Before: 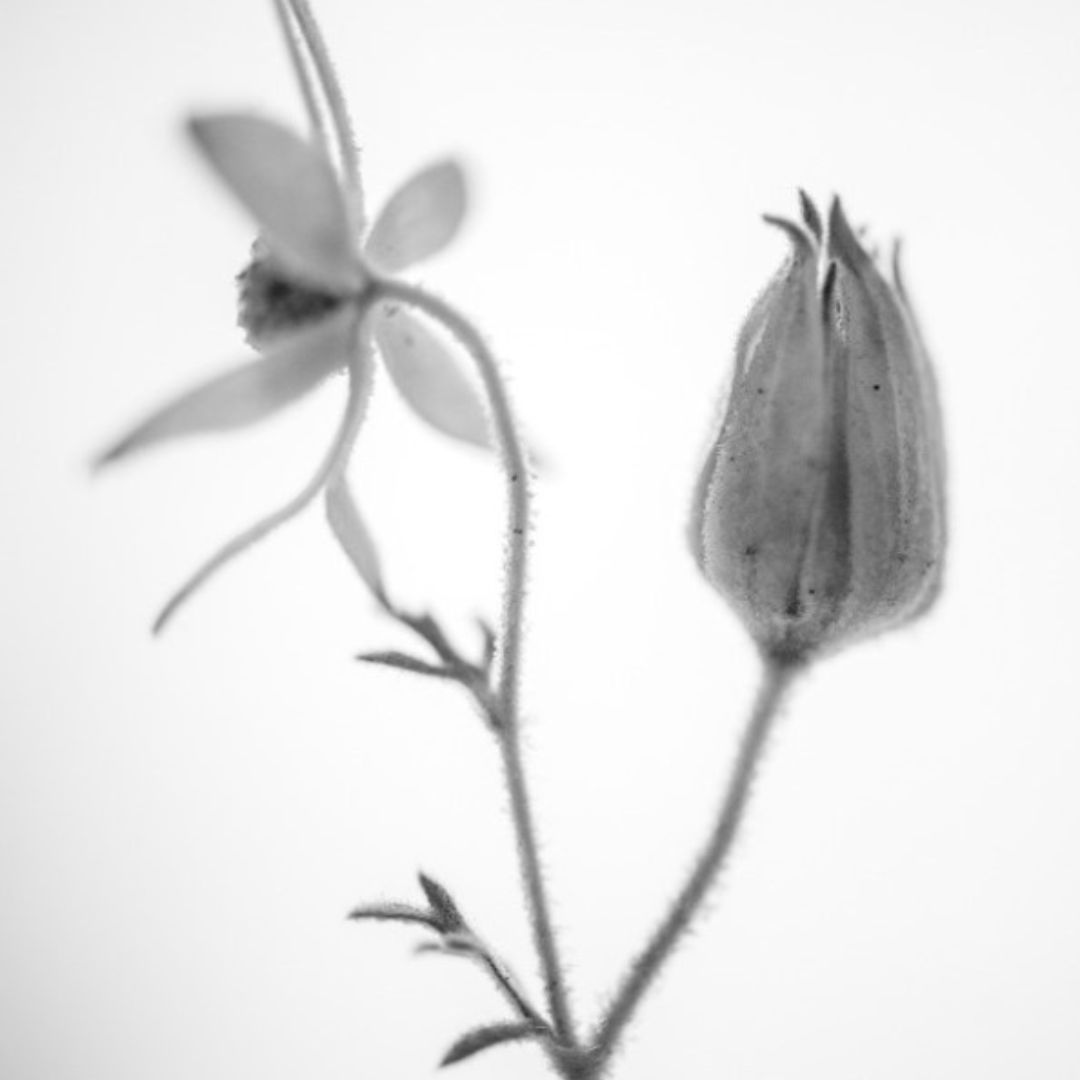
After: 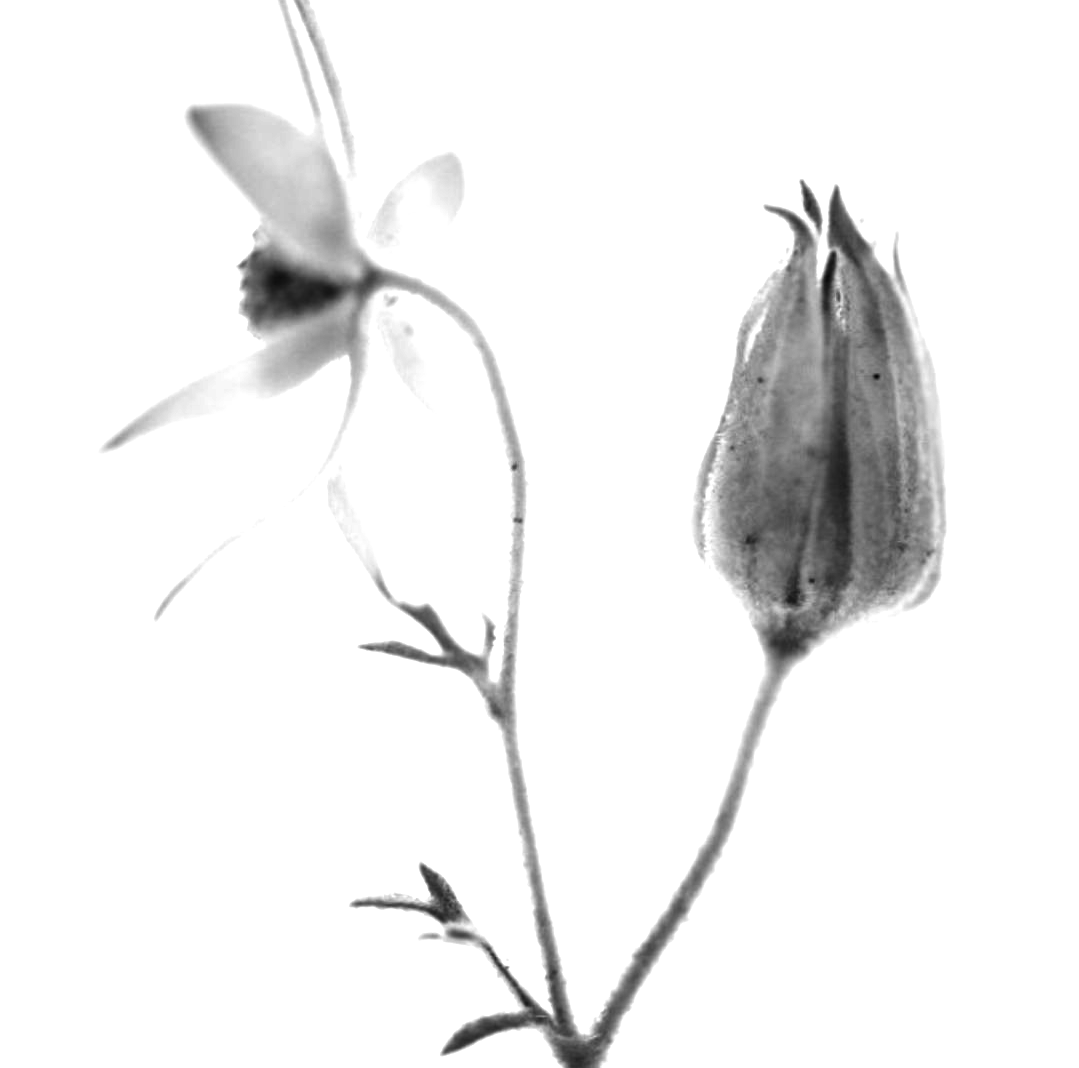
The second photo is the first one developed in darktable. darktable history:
crop: top 1.049%, right 0.001%
contrast brightness saturation: contrast 0.1, brightness -0.26, saturation 0.14
levels: levels [0.012, 0.367, 0.697]
